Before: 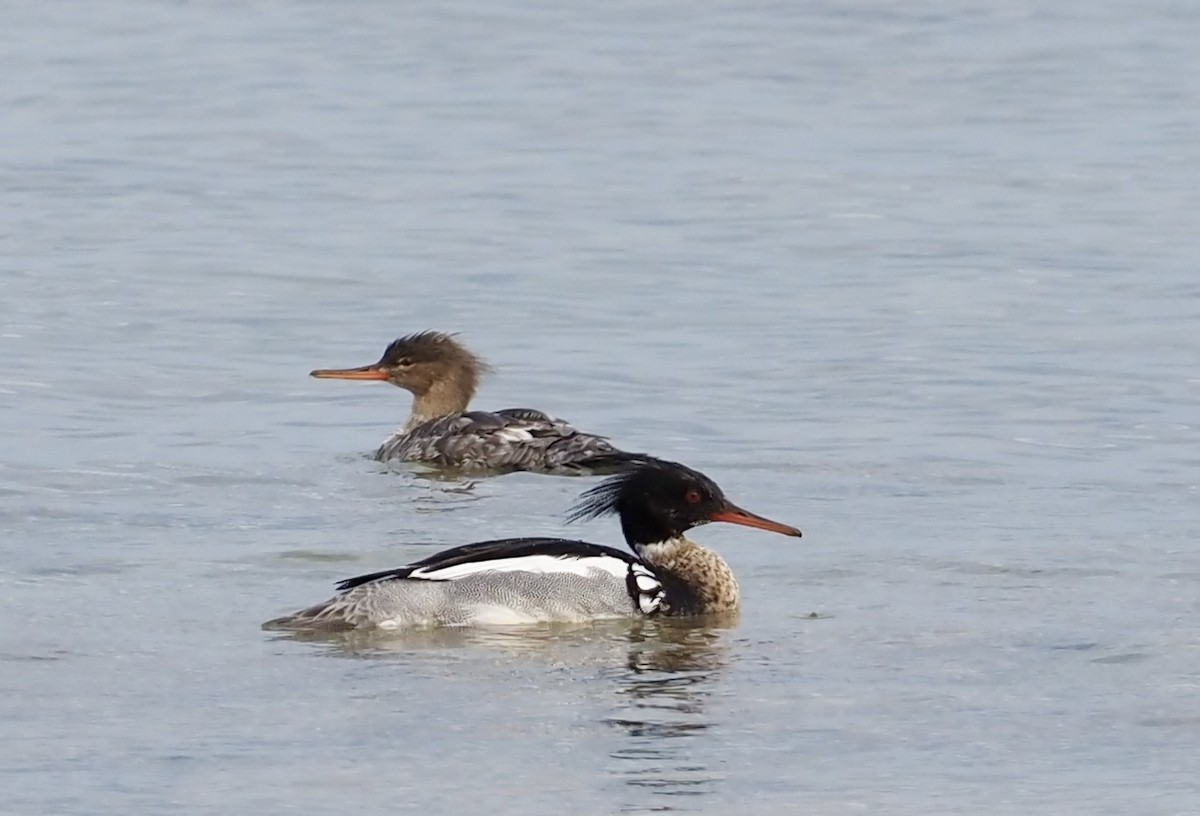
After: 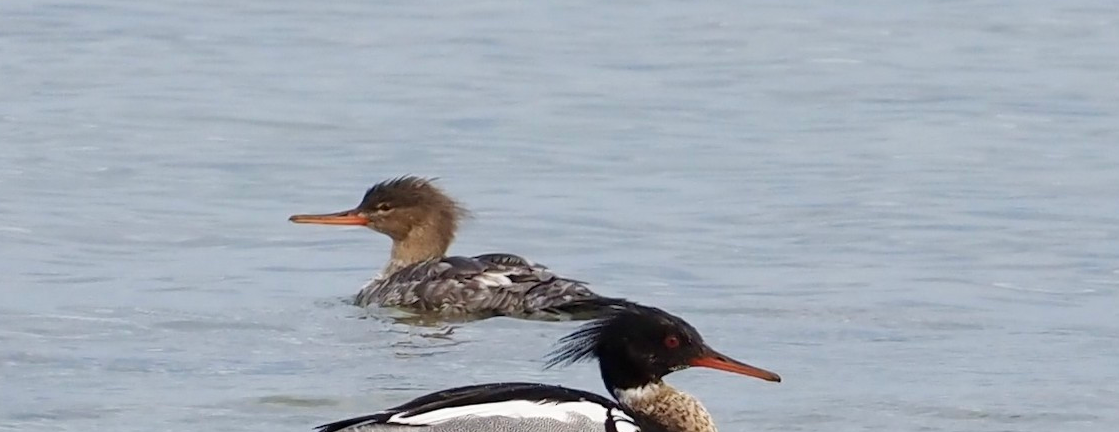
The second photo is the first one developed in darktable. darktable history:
crop: left 1.825%, top 19.013%, right 4.85%, bottom 27.983%
